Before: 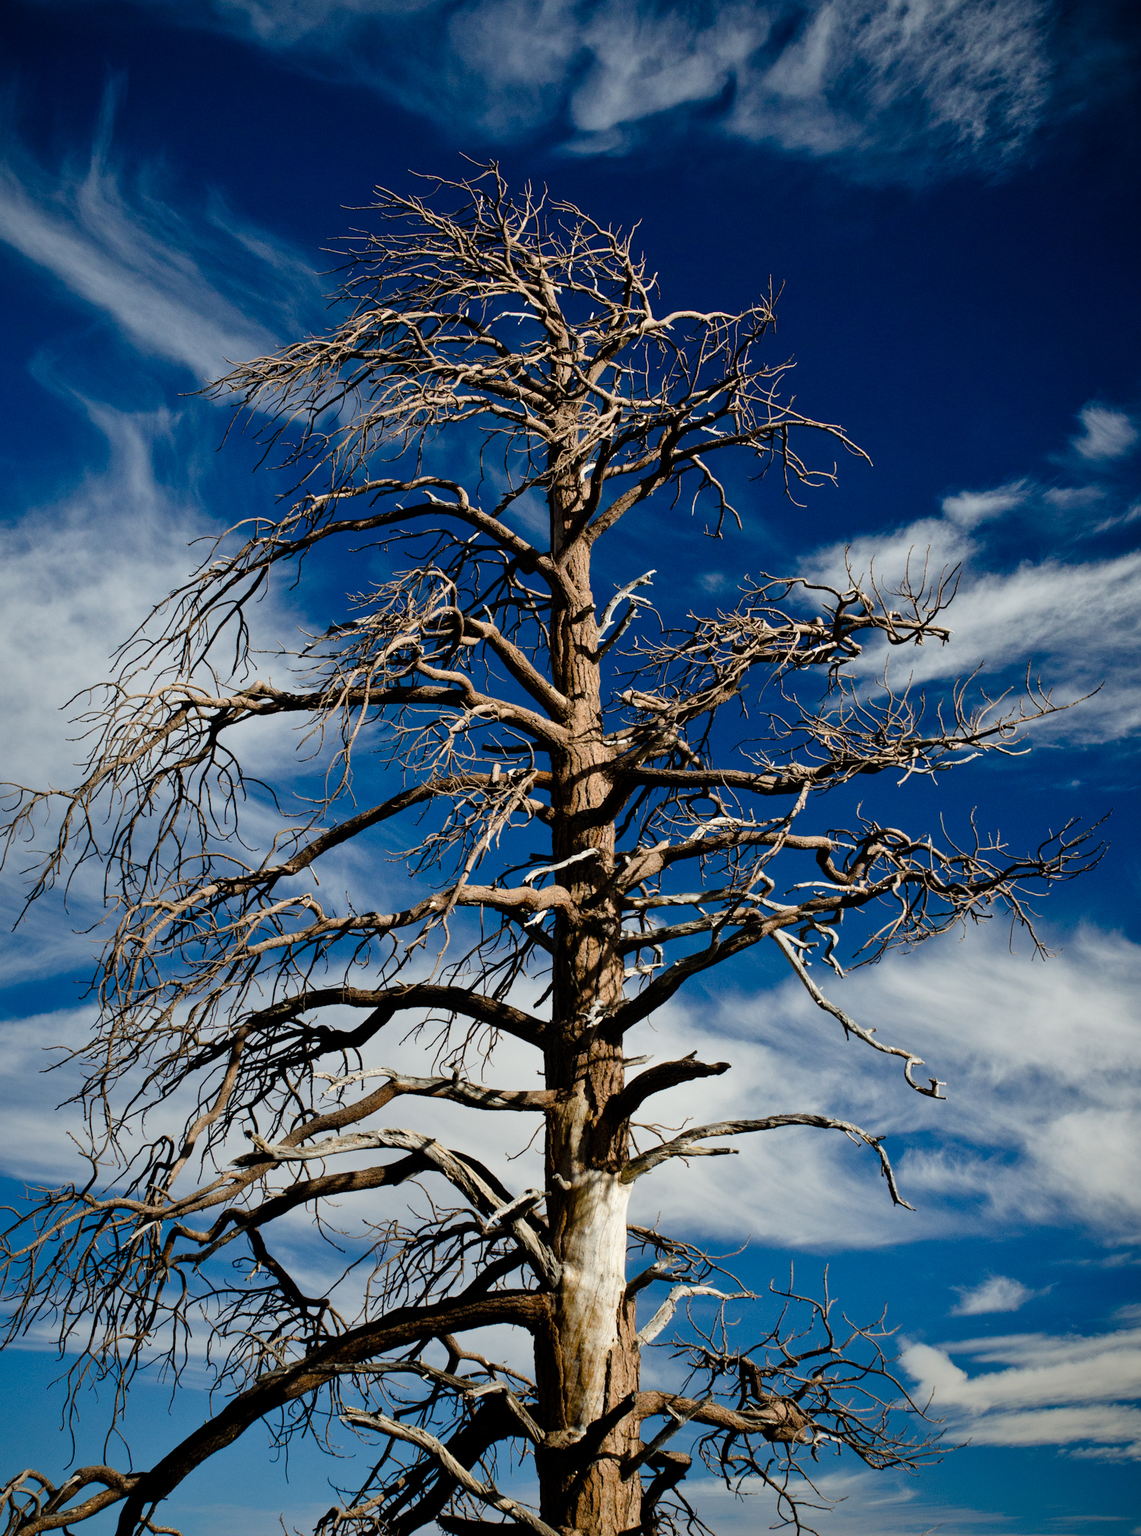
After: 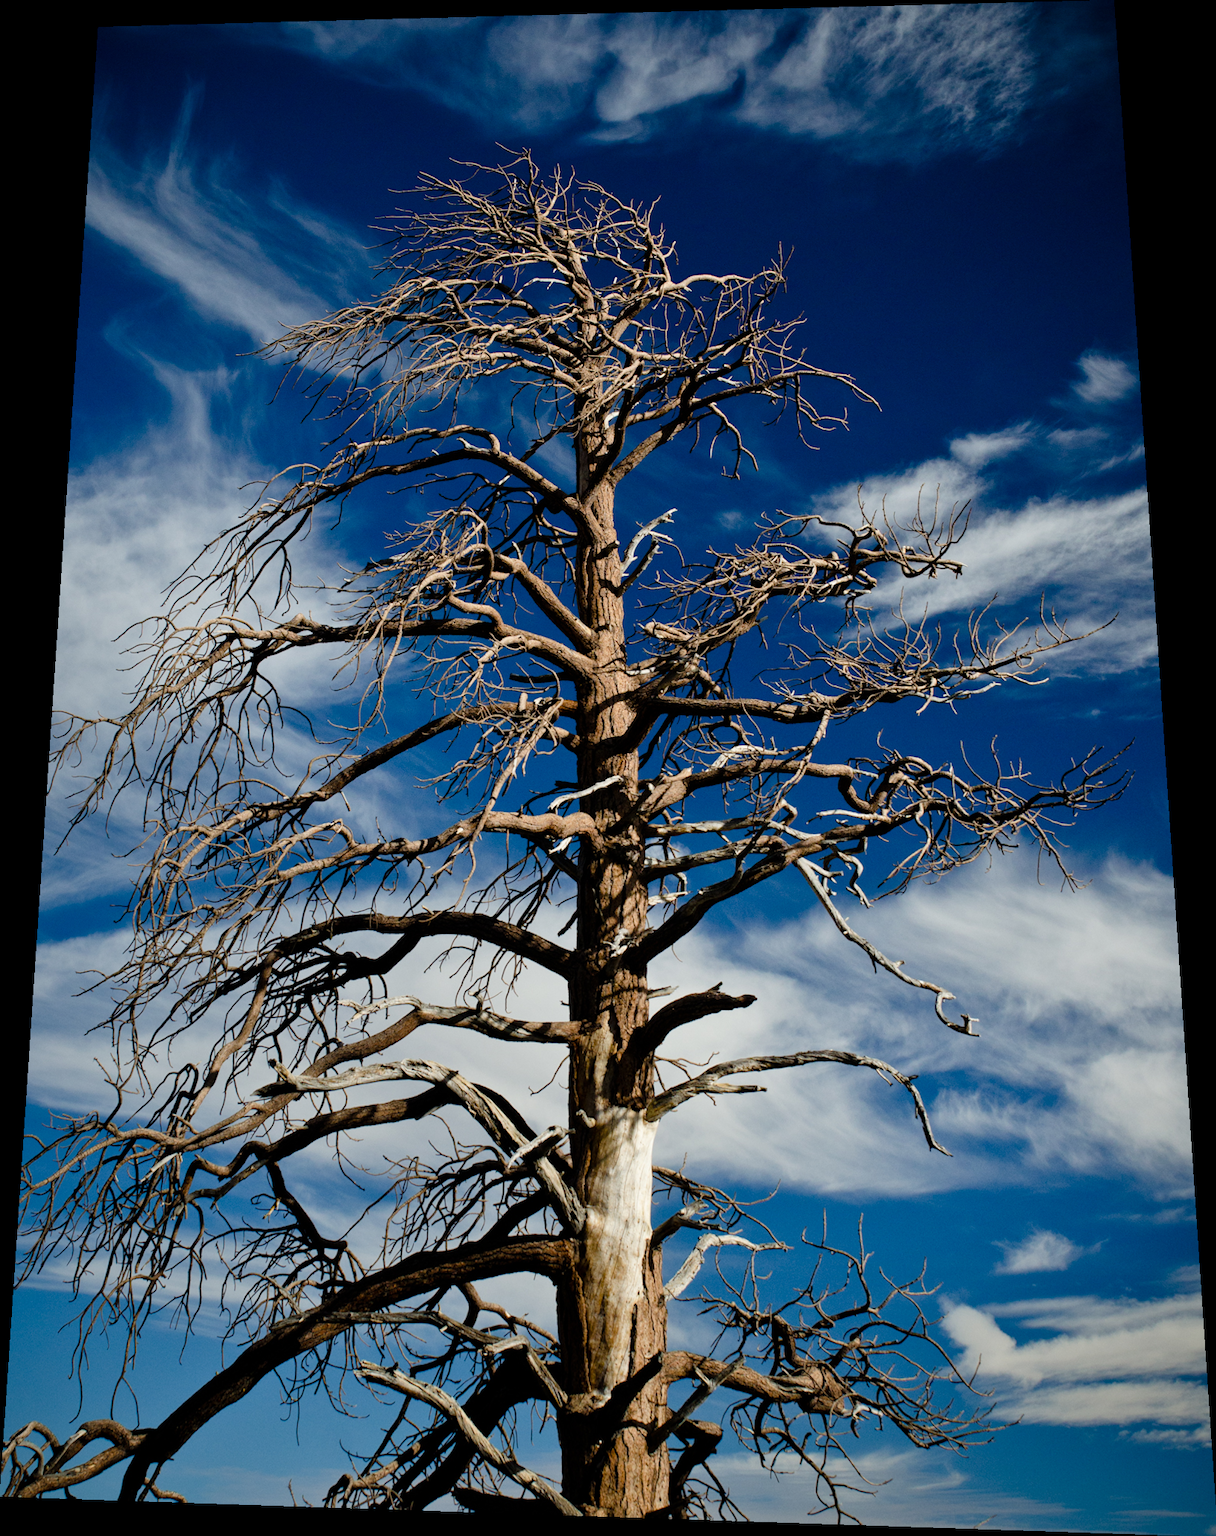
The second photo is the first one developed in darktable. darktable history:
rotate and perspective: rotation 0.128°, lens shift (vertical) -0.181, lens shift (horizontal) -0.044, shear 0.001, automatic cropping off
exposure: exposure 0 EV, compensate highlight preservation false
